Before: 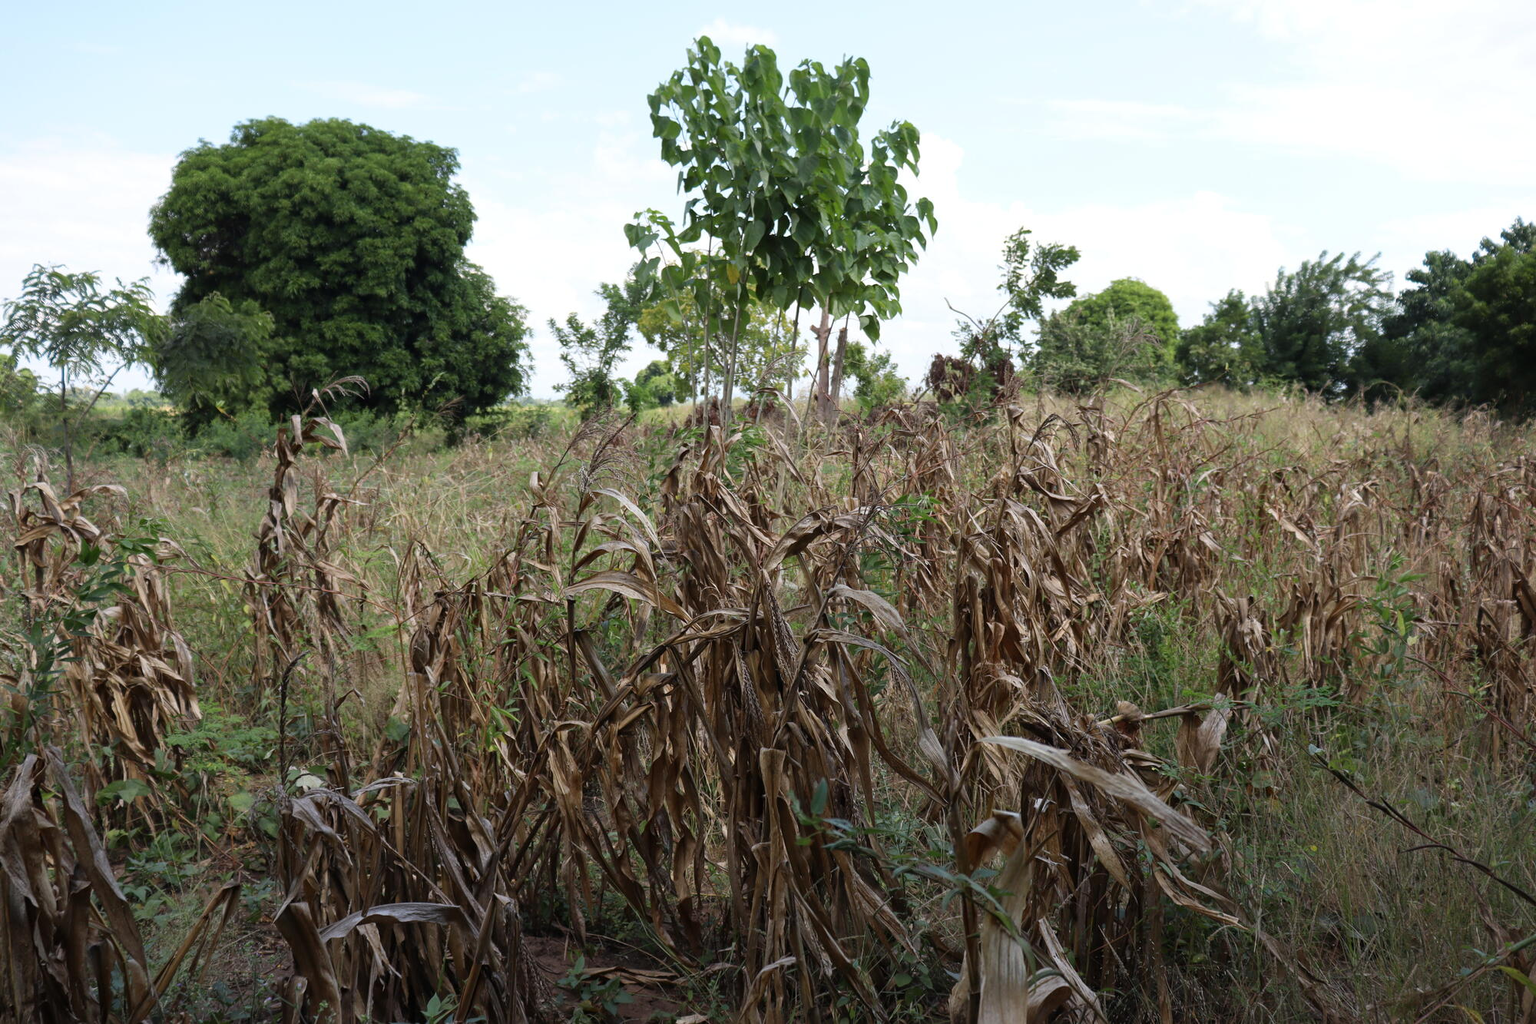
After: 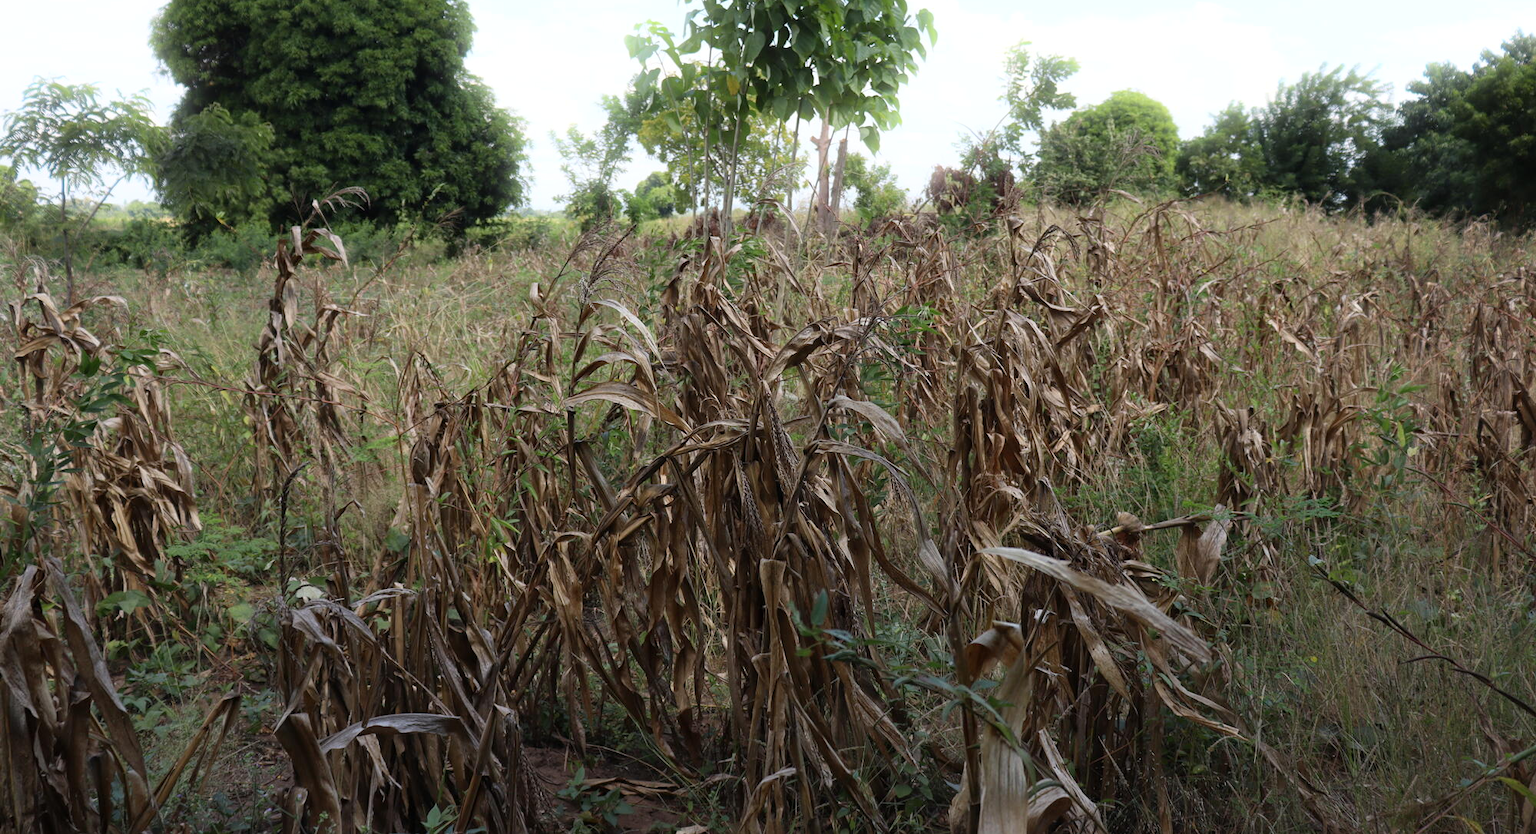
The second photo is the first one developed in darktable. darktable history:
crop and rotate: top 18.507%
bloom: size 5%, threshold 95%, strength 15%
